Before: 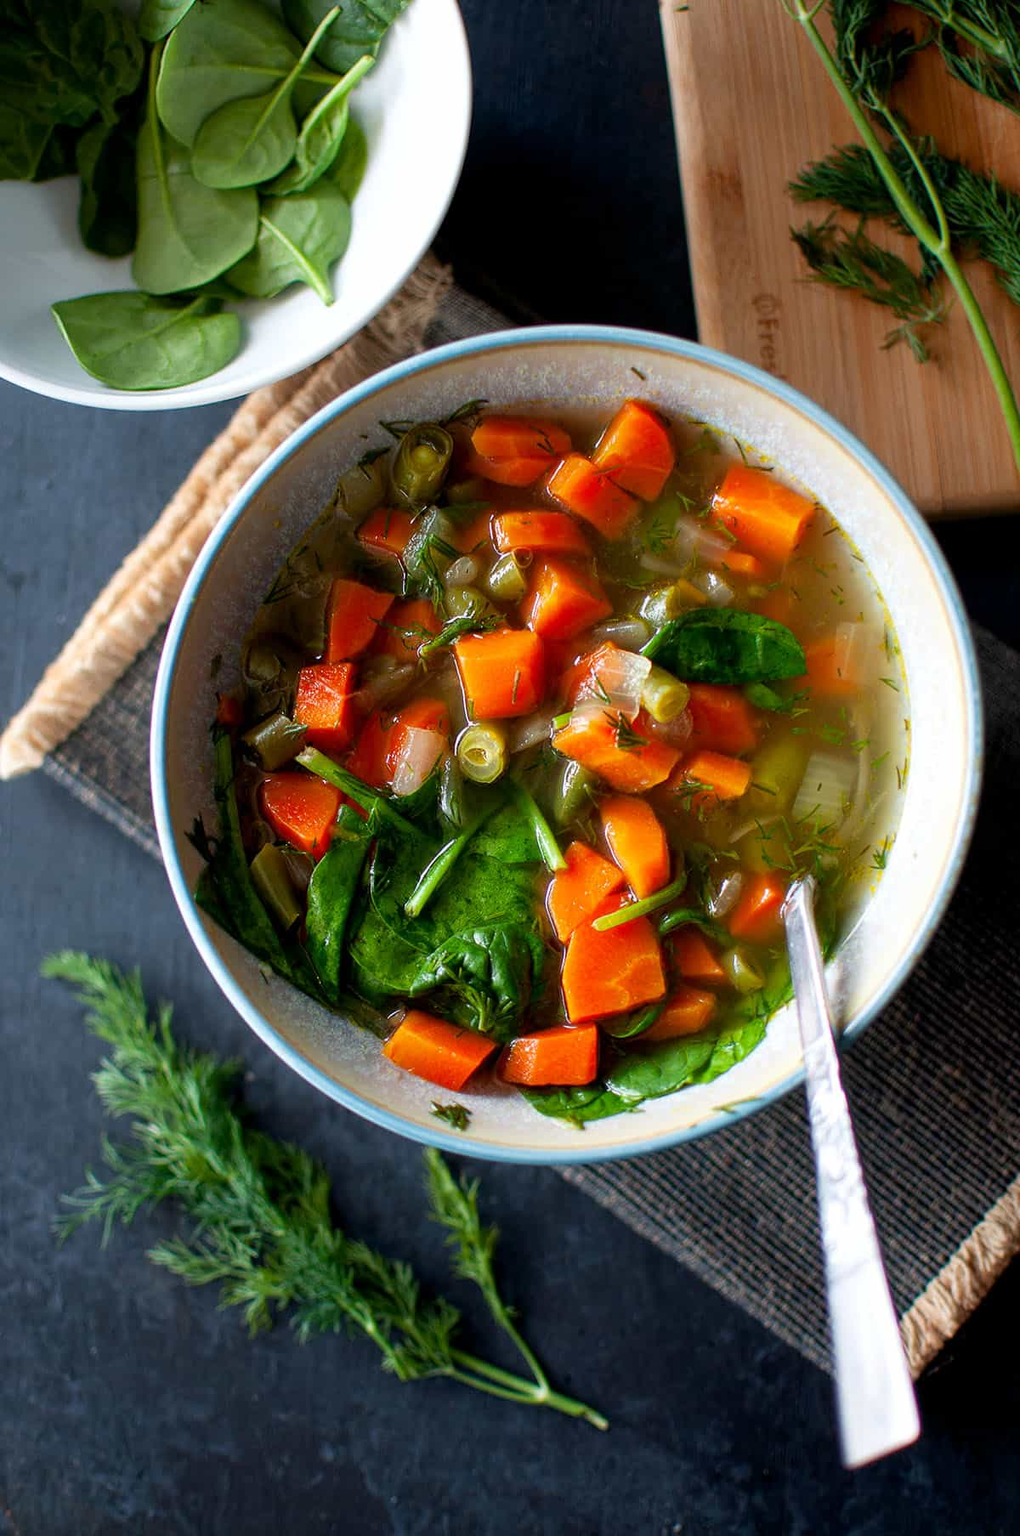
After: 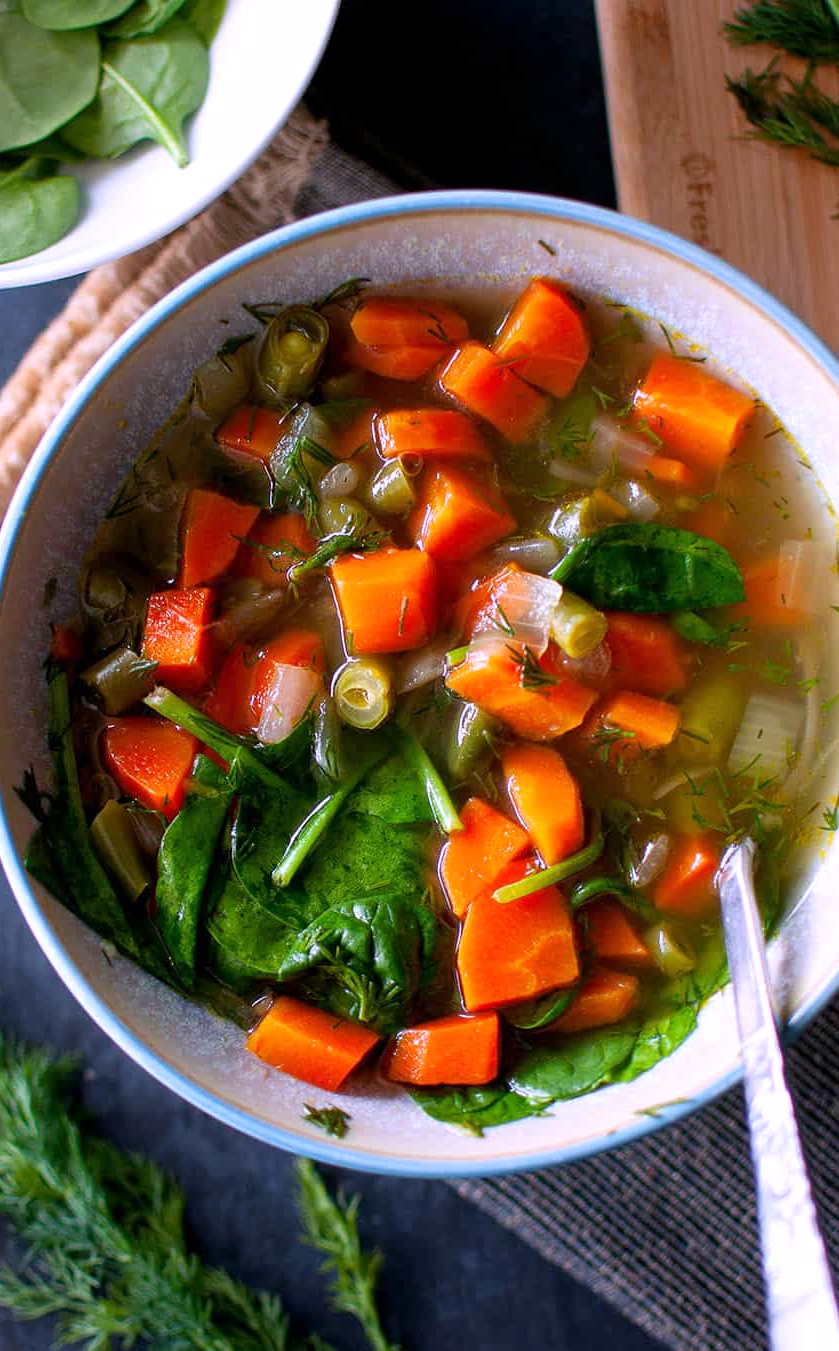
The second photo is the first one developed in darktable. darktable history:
crop and rotate: left 17.046%, top 10.659%, right 12.989%, bottom 14.553%
white balance: red 1.042, blue 1.17
